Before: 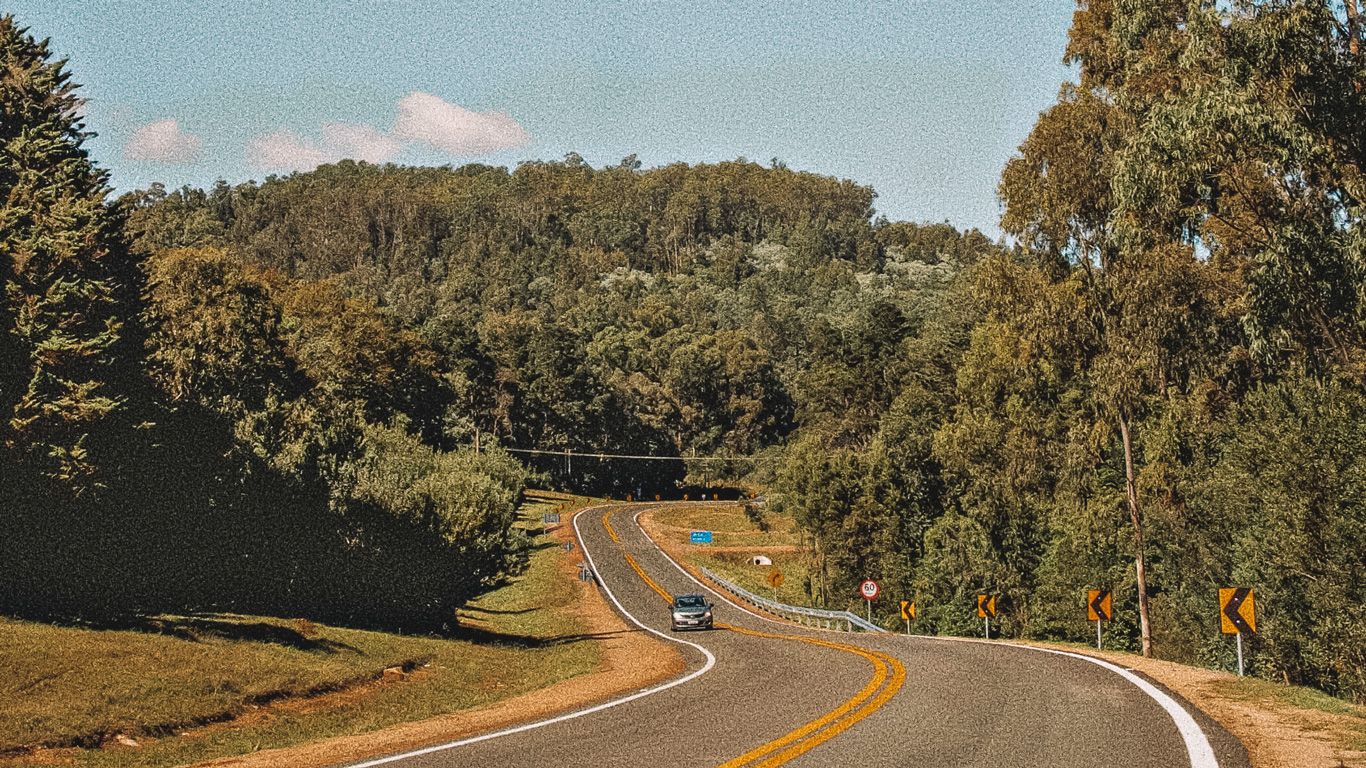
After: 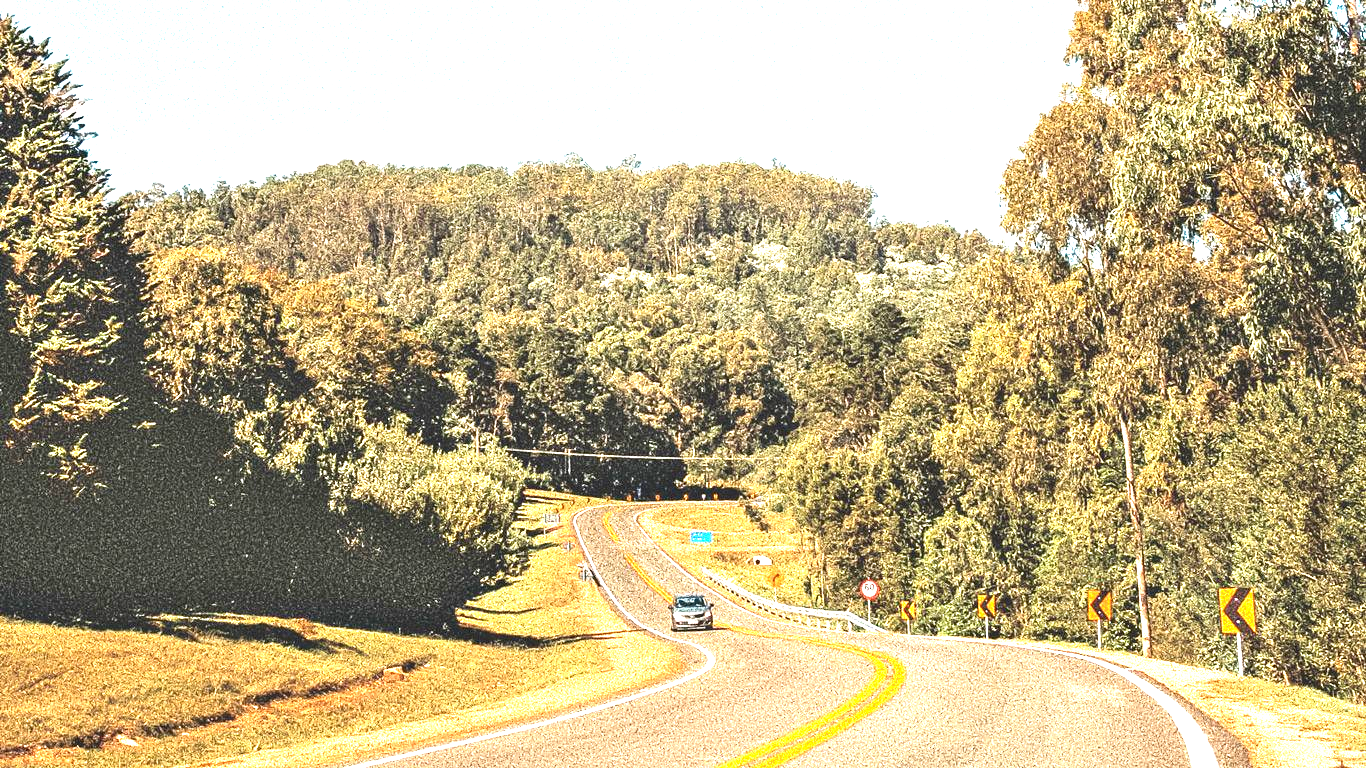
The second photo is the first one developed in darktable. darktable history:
shadows and highlights: shadows -30, highlights 30
exposure: black level correction 0, exposure 2.088 EV, compensate exposure bias true, compensate highlight preservation false
